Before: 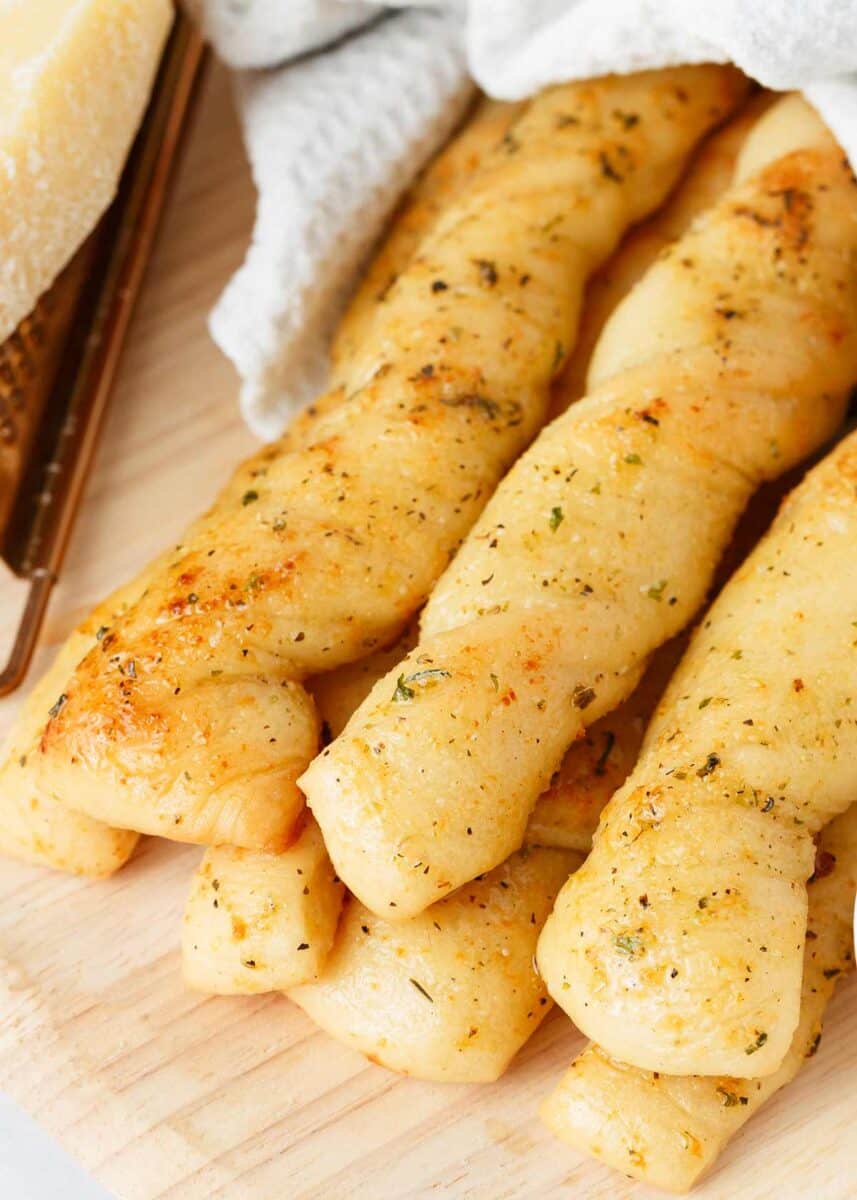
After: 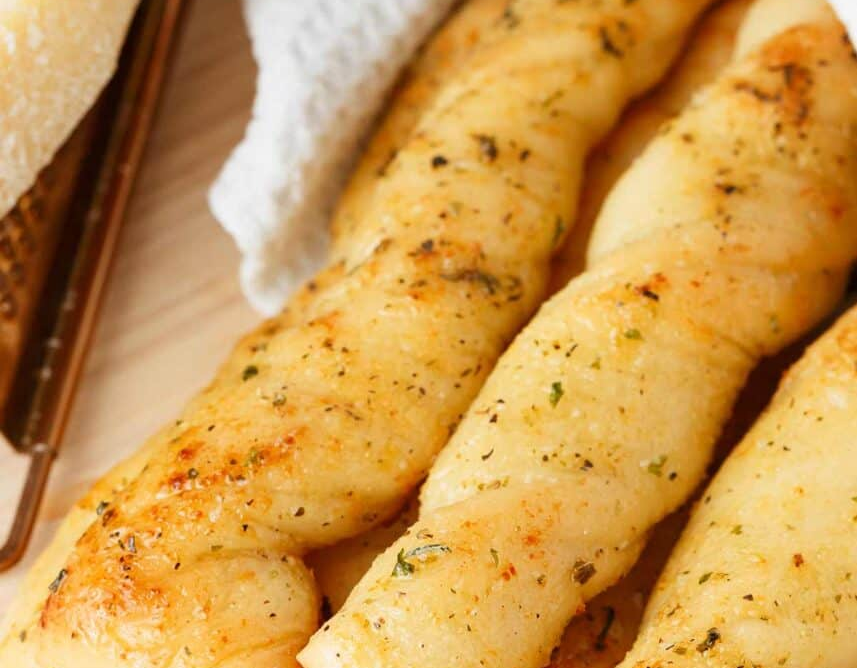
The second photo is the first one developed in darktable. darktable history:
crop and rotate: top 10.489%, bottom 33.778%
